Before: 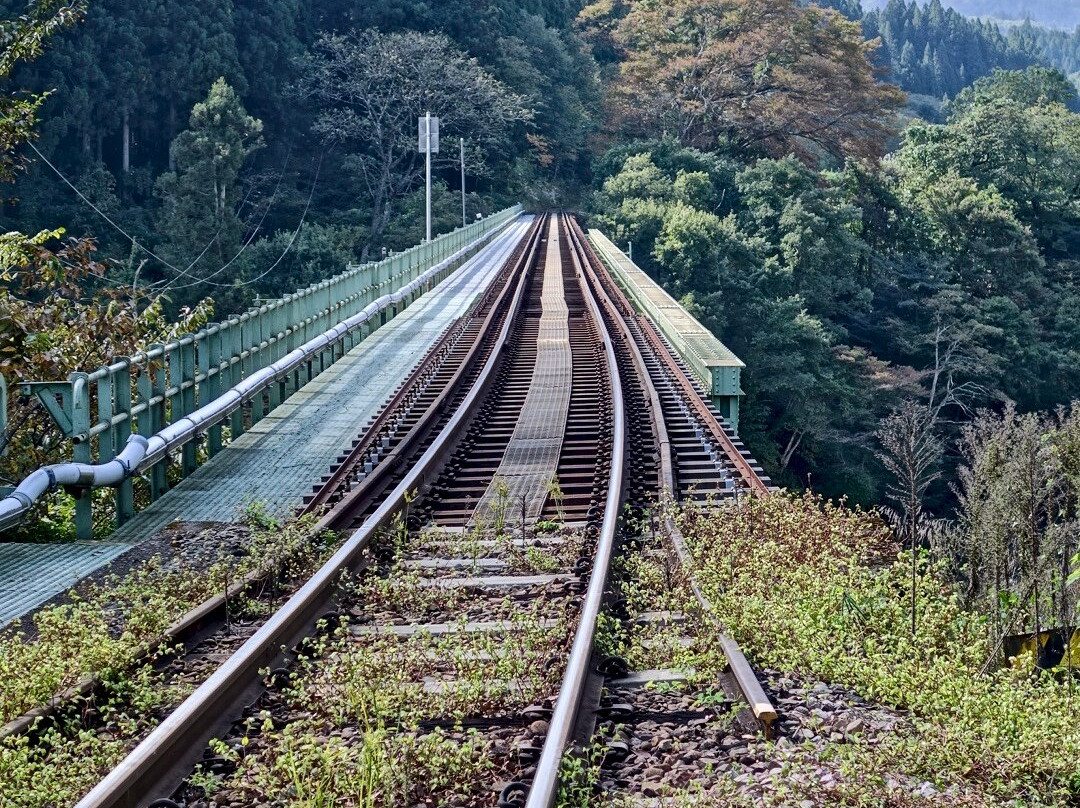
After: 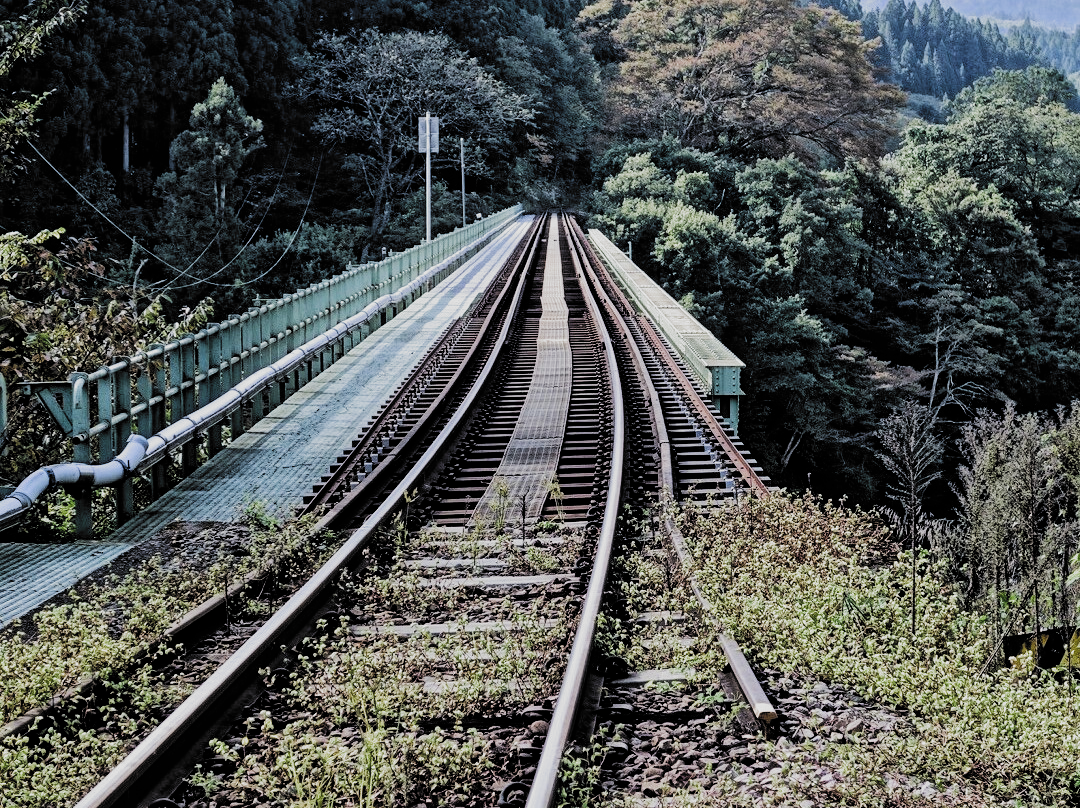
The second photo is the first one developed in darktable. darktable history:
filmic rgb: black relative exposure -5.03 EV, white relative exposure 3.97 EV, hardness 2.88, contrast 1.296, highlights saturation mix -29.56%, add noise in highlights 0.001, preserve chrominance luminance Y, color science v3 (2019), use custom middle-gray values true, iterations of high-quality reconstruction 0, contrast in highlights soft
